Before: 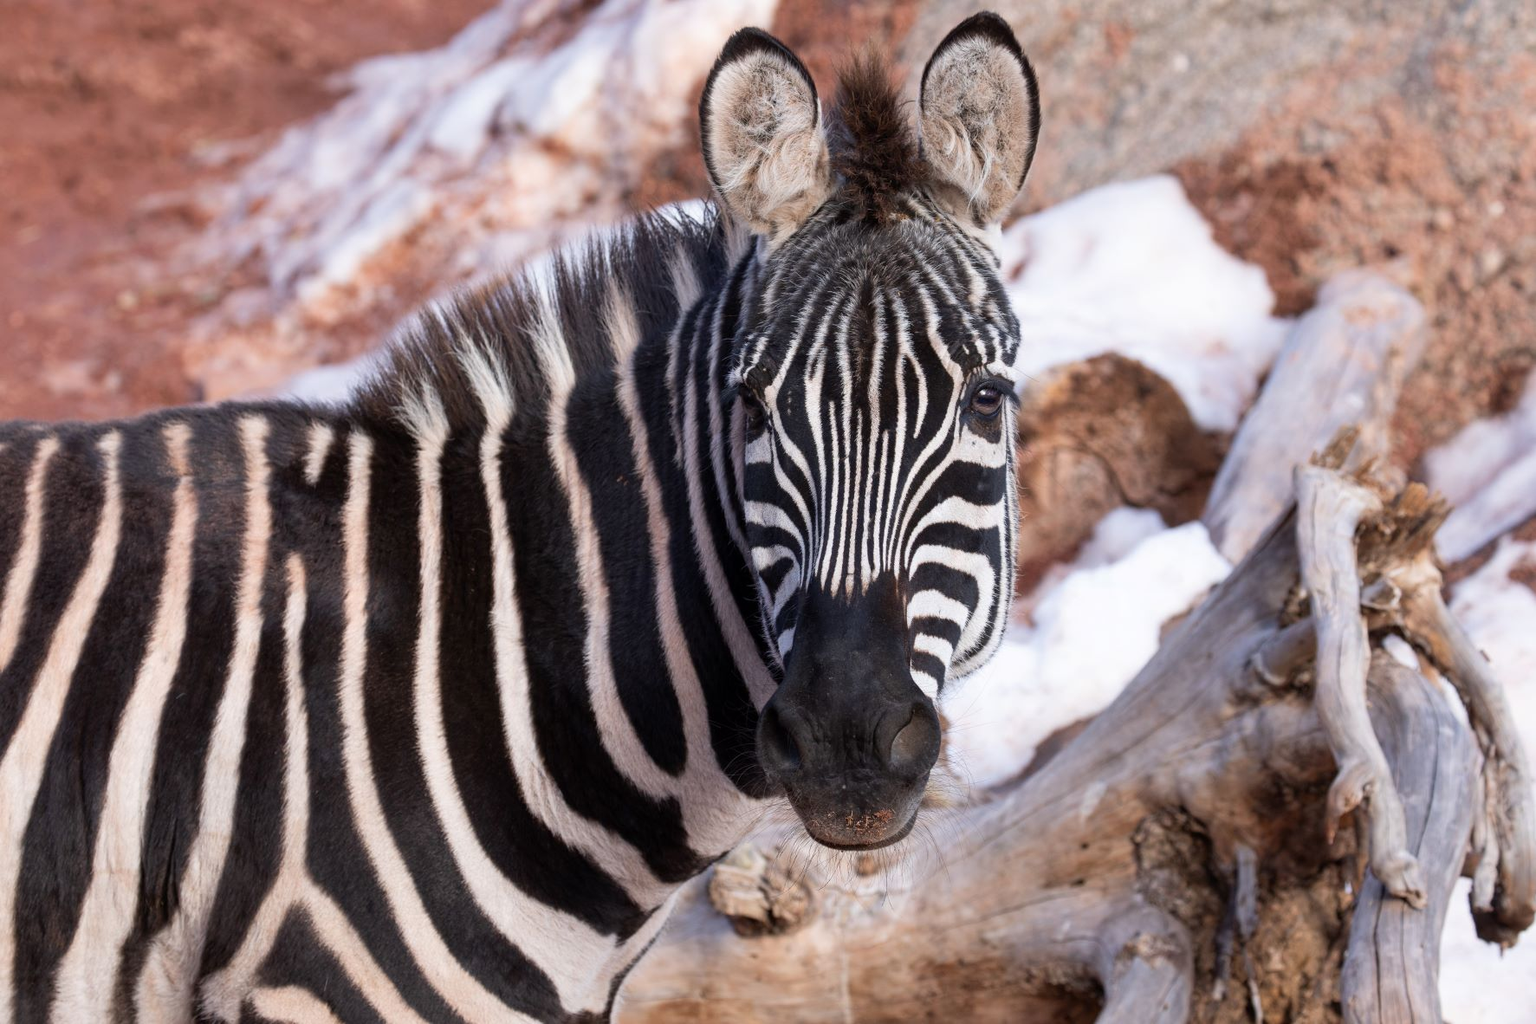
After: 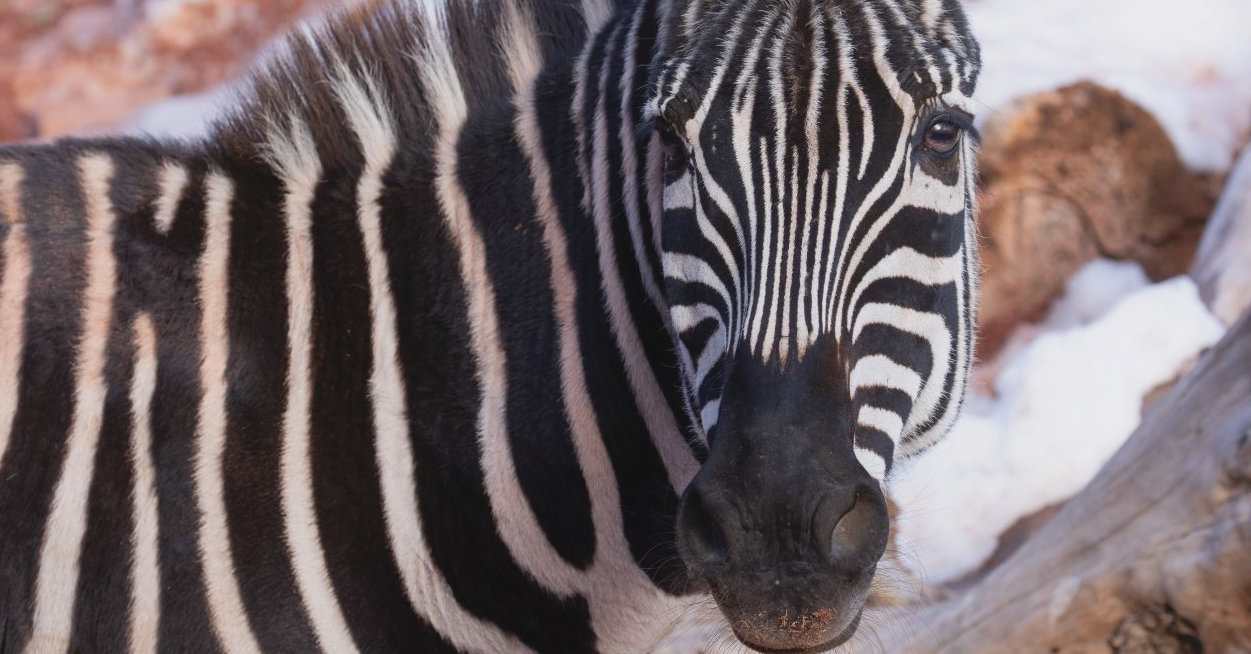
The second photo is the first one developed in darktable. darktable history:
crop: left 11.123%, top 27.61%, right 18.3%, bottom 17.034%
exposure: compensate highlight preservation false
local contrast: highlights 68%, shadows 68%, detail 82%, midtone range 0.325
